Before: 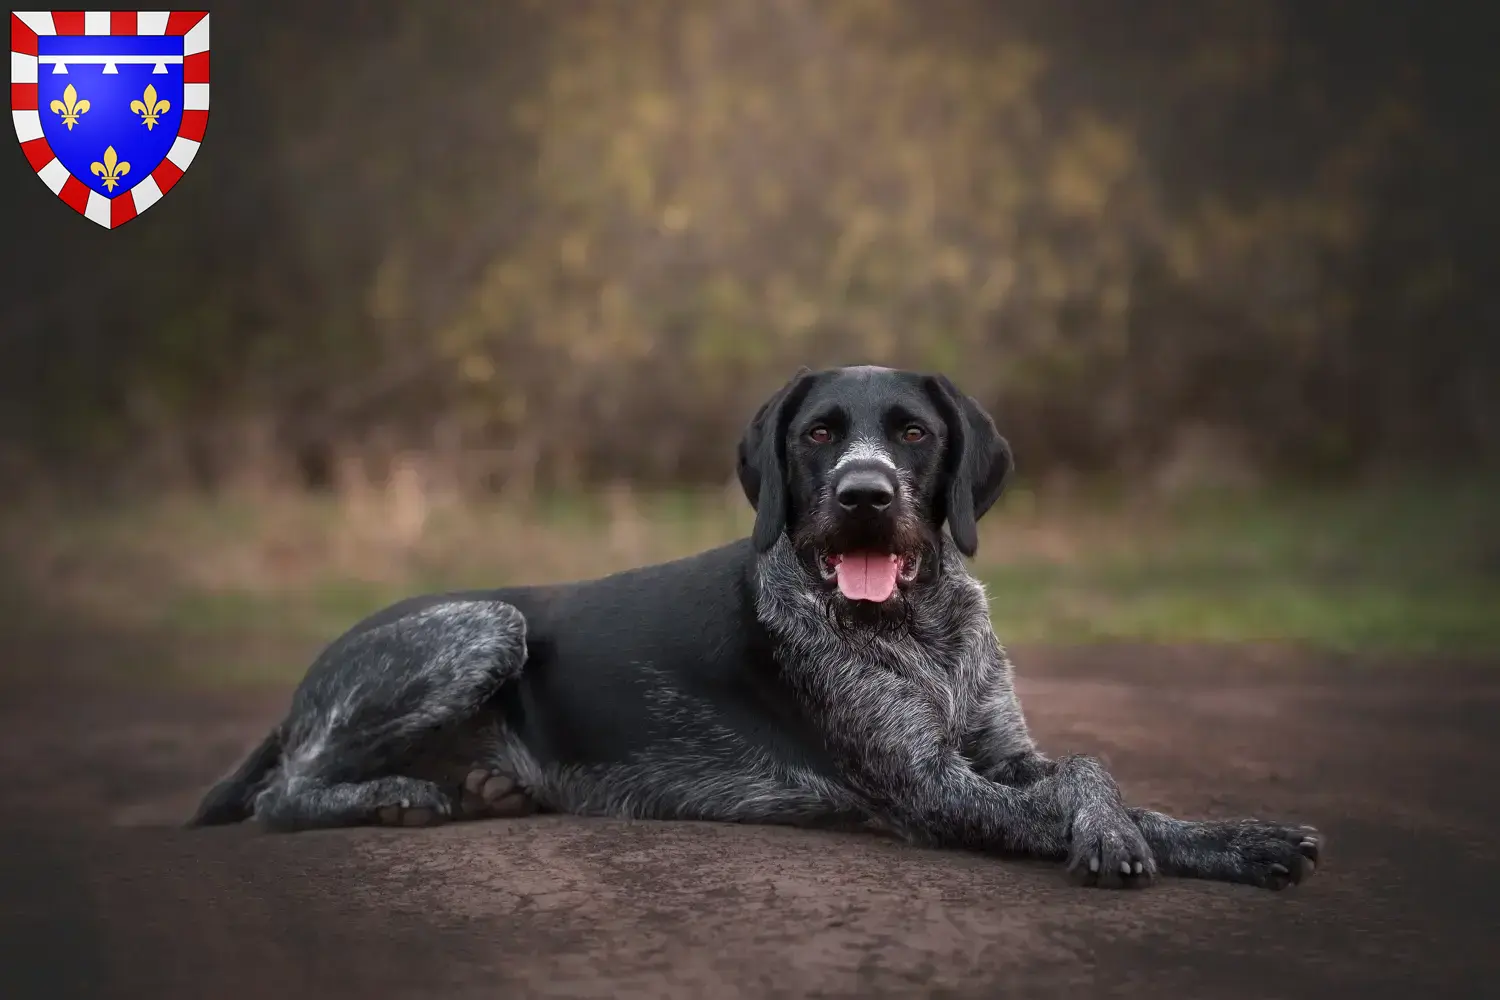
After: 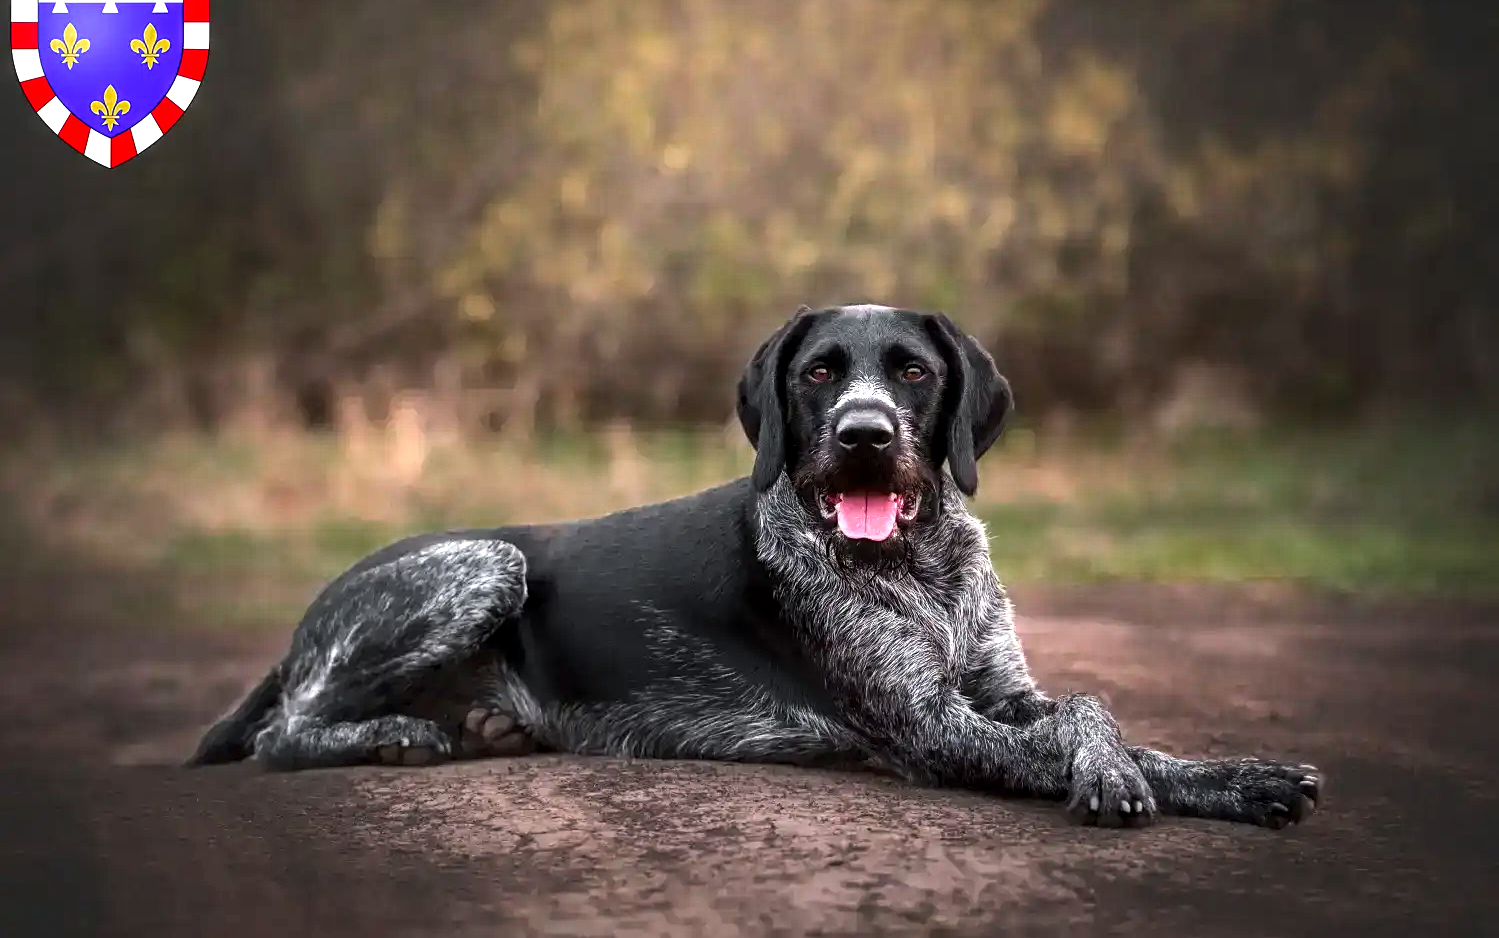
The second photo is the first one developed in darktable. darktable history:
tone equalizer: -8 EV -0.752 EV, -7 EV -0.733 EV, -6 EV -0.572 EV, -5 EV -0.421 EV, -3 EV 0.387 EV, -2 EV 0.6 EV, -1 EV 0.675 EV, +0 EV 0.75 EV, edges refinement/feathering 500, mask exposure compensation -1.57 EV, preserve details no
exposure: exposure 0.604 EV, compensate highlight preservation false
color zones: curves: ch0 [(0, 0.48) (0.209, 0.398) (0.305, 0.332) (0.429, 0.493) (0.571, 0.5) (0.714, 0.5) (0.857, 0.5) (1, 0.48)]; ch1 [(0, 0.633) (0.143, 0.586) (0.286, 0.489) (0.429, 0.448) (0.571, 0.31) (0.714, 0.335) (0.857, 0.492) (1, 0.633)]; ch2 [(0, 0.448) (0.143, 0.498) (0.286, 0.5) (0.429, 0.5) (0.571, 0.5) (0.714, 0.5) (0.857, 0.5) (1, 0.448)]
crop and rotate: top 6.159%
local contrast: on, module defaults
sharpen: amount 0.205
